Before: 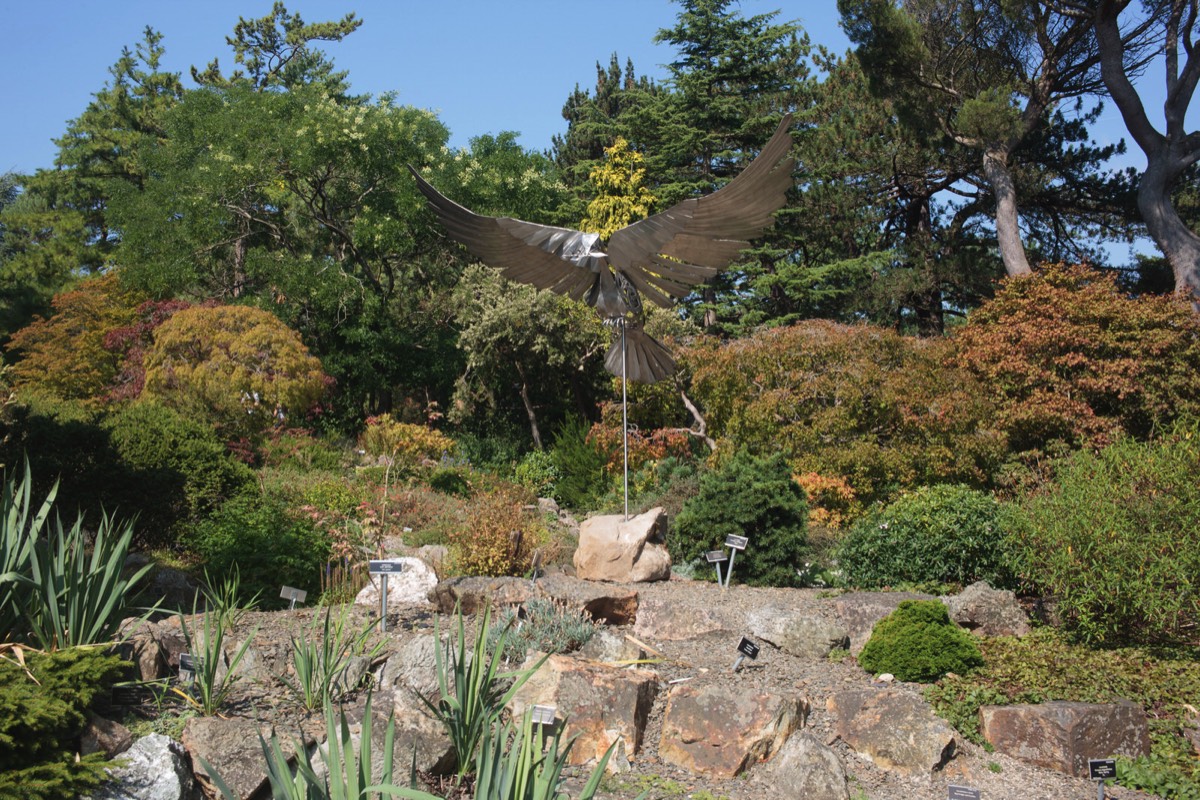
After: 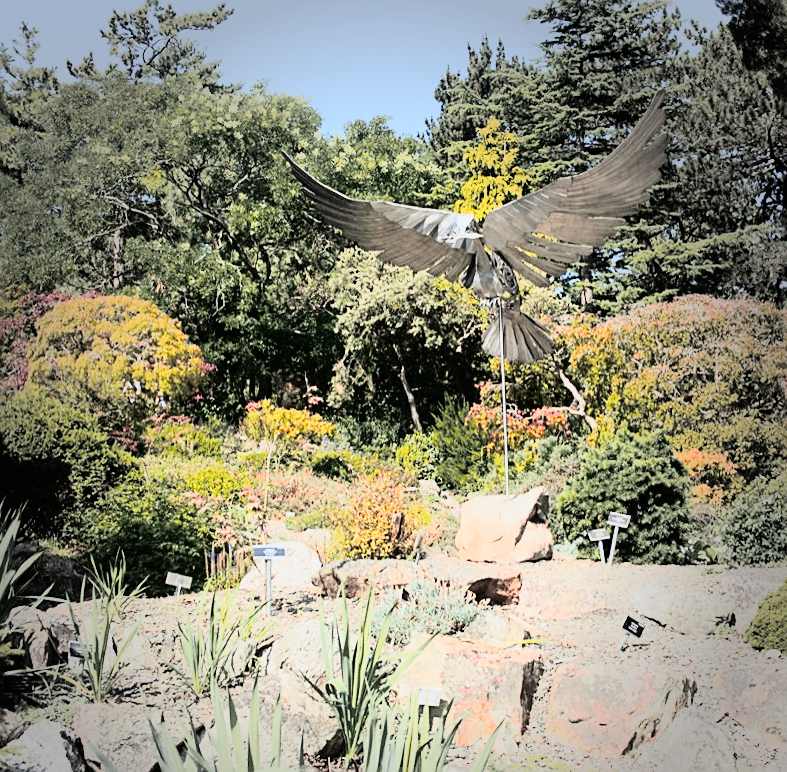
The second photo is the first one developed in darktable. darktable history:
sharpen: on, module defaults
tone curve: curves: ch0 [(0, 0) (0.07, 0.052) (0.23, 0.254) (0.486, 0.53) (0.822, 0.825) (0.994, 0.955)]; ch1 [(0, 0) (0.226, 0.261) (0.379, 0.442) (0.469, 0.472) (0.495, 0.495) (0.514, 0.504) (0.561, 0.568) (0.59, 0.612) (1, 1)]; ch2 [(0, 0) (0.269, 0.299) (0.459, 0.441) (0.498, 0.499) (0.523, 0.52) (0.586, 0.569) (0.635, 0.617) (0.659, 0.681) (0.718, 0.764) (1, 1)], color space Lab, independent channels, preserve colors none
crop and rotate: left 8.786%, right 24.548%
vibrance: on, module defaults
rgb curve: curves: ch0 [(0, 0) (0.21, 0.15) (0.24, 0.21) (0.5, 0.75) (0.75, 0.96) (0.89, 0.99) (1, 1)]; ch1 [(0, 0.02) (0.21, 0.13) (0.25, 0.2) (0.5, 0.67) (0.75, 0.9) (0.89, 0.97) (1, 1)]; ch2 [(0, 0.02) (0.21, 0.13) (0.25, 0.2) (0.5, 0.67) (0.75, 0.9) (0.89, 0.97) (1, 1)], compensate middle gray true
rotate and perspective: rotation -1.32°, lens shift (horizontal) -0.031, crop left 0.015, crop right 0.985, crop top 0.047, crop bottom 0.982
vignetting: fall-off start 64.63%, center (-0.034, 0.148), width/height ratio 0.881
